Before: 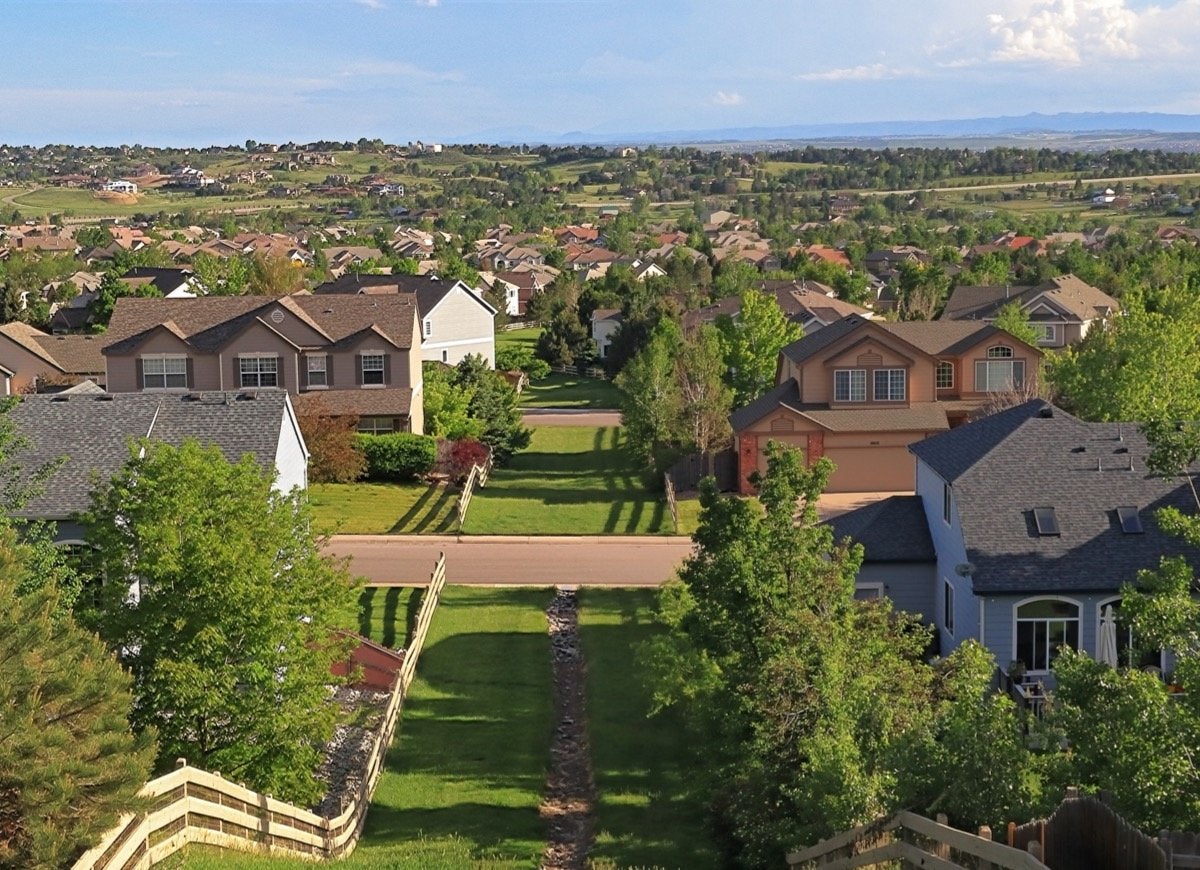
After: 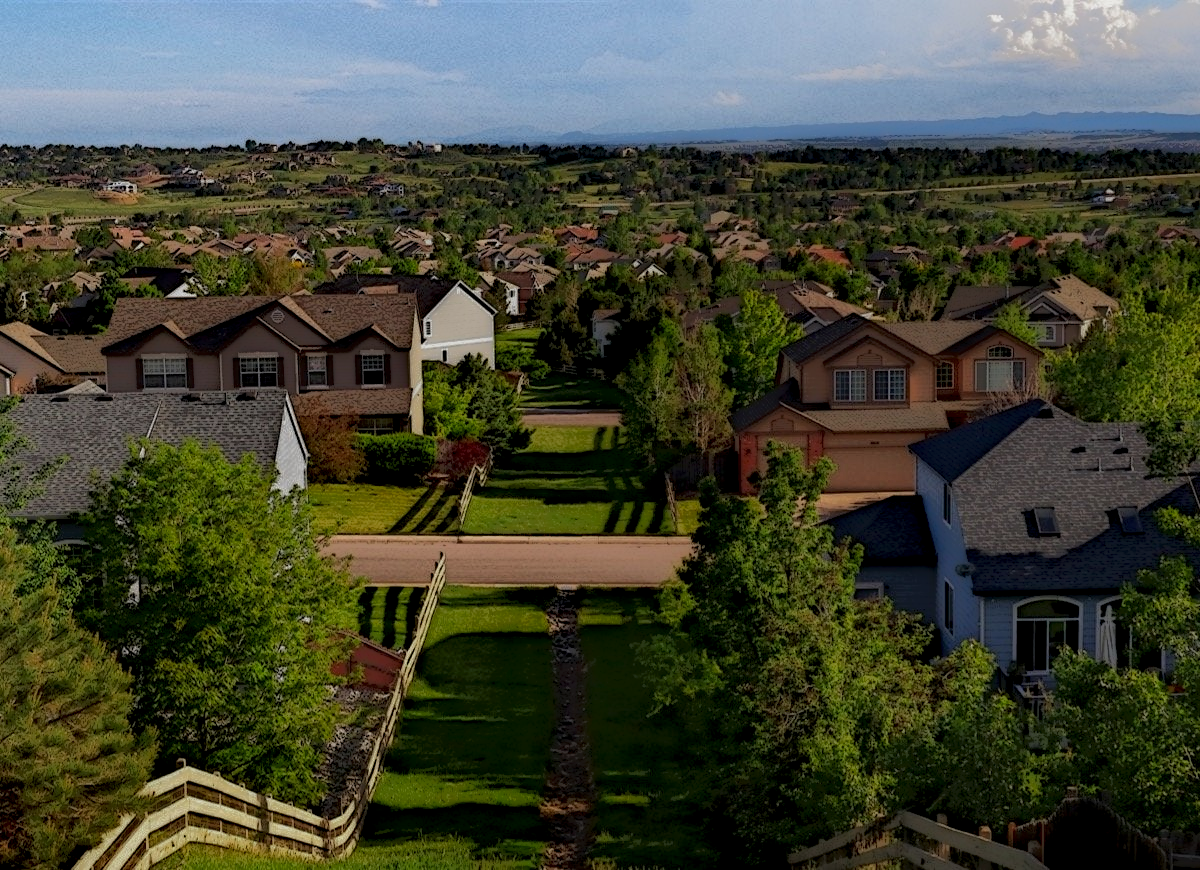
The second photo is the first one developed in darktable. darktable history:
local contrast: highlights 0%, shadows 214%, detail 164%, midtone range 0.004
tone equalizer: edges refinement/feathering 500, mask exposure compensation -1.57 EV, preserve details no
